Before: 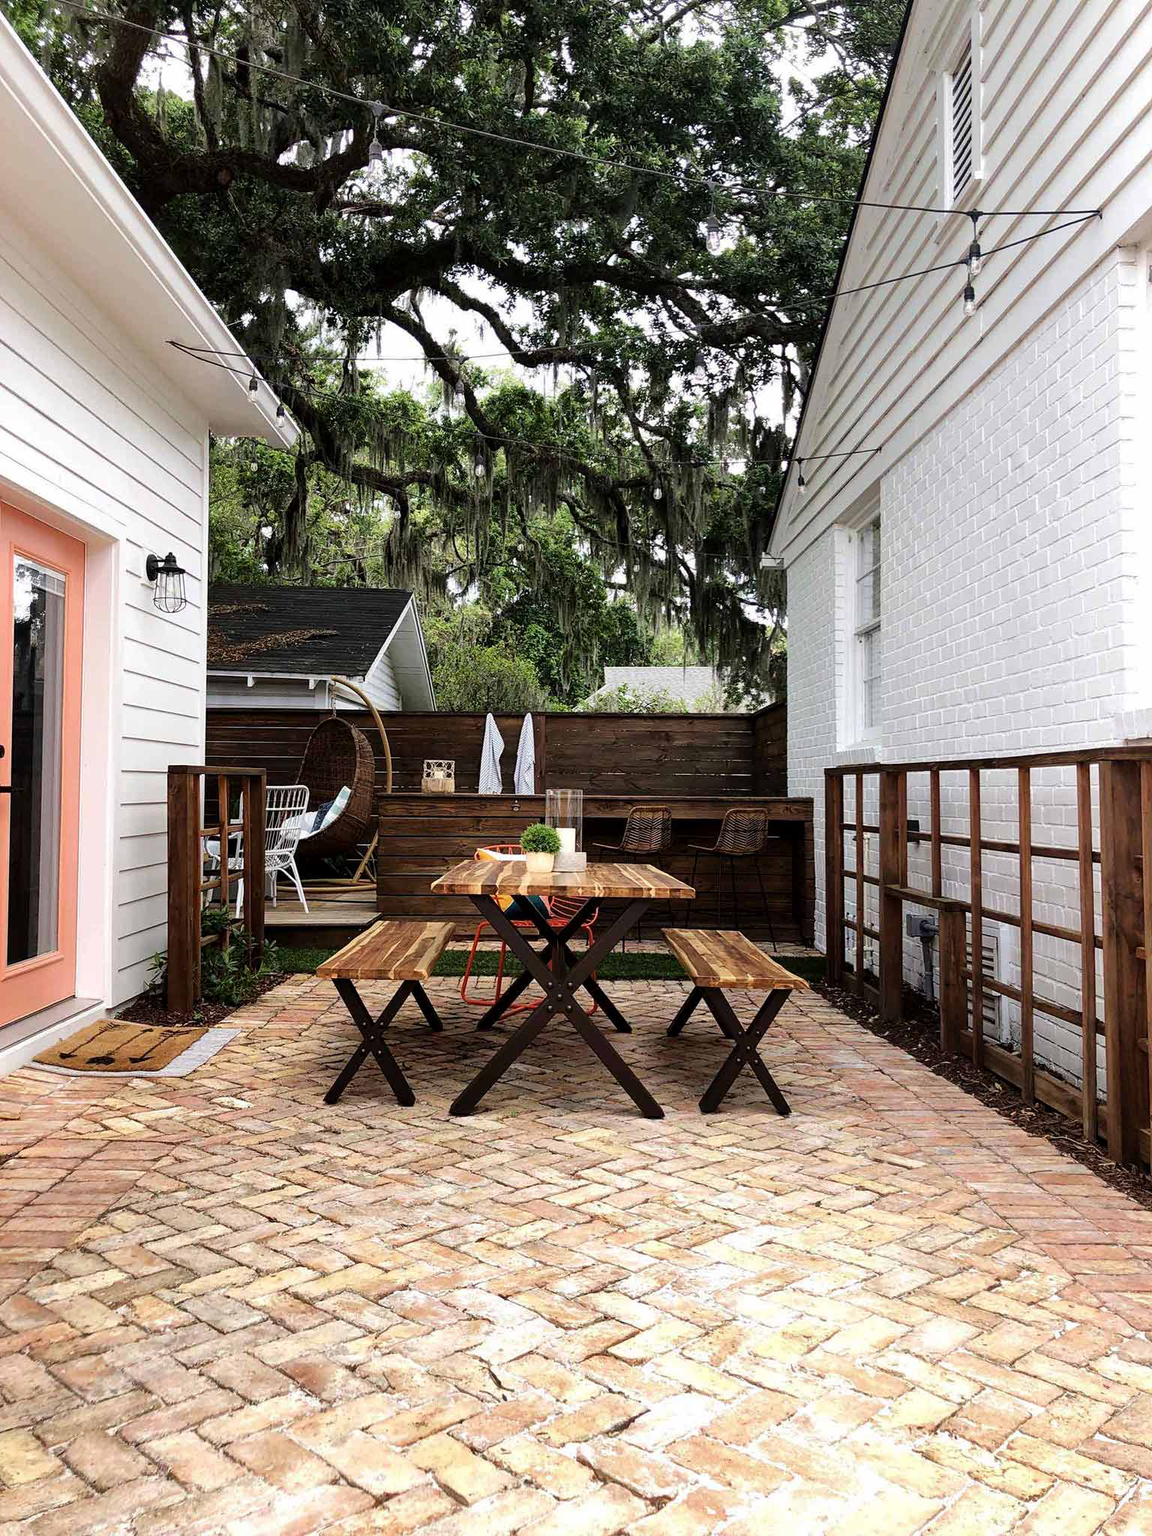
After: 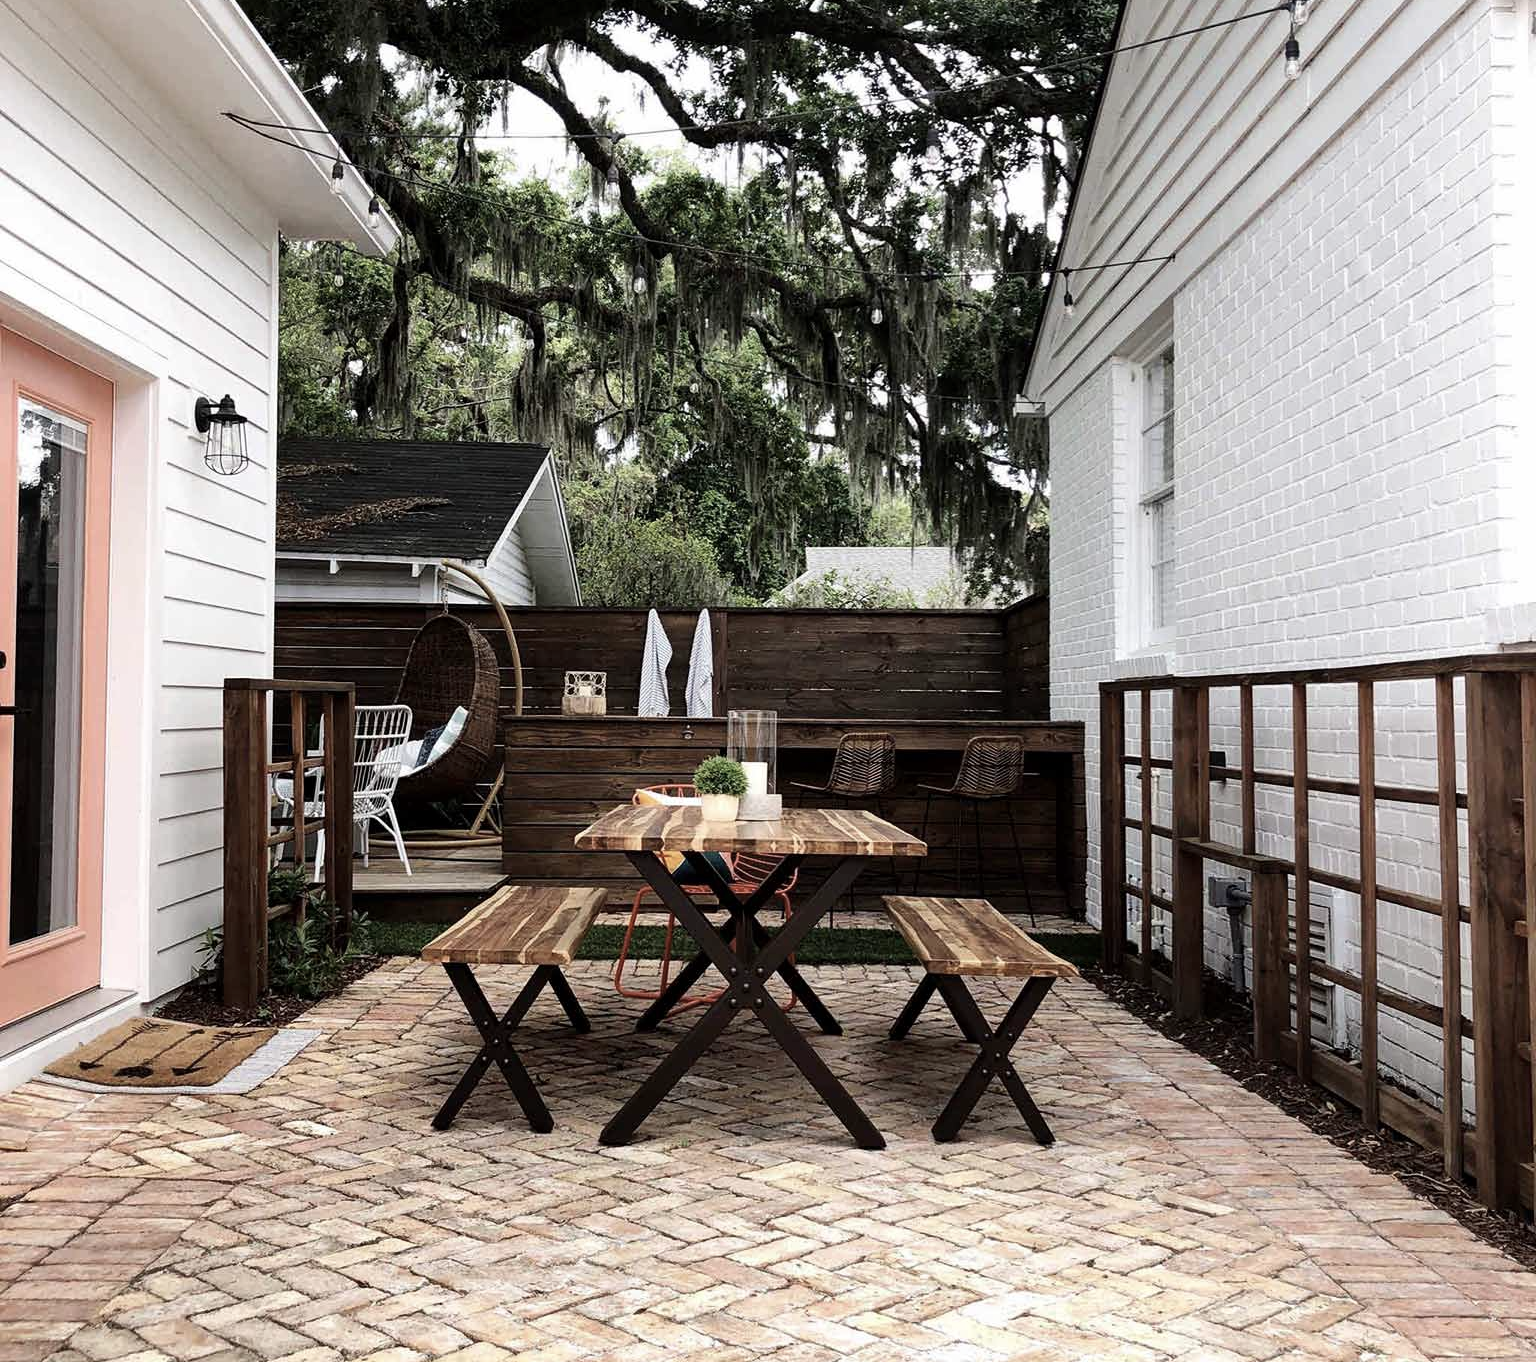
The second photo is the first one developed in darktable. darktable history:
contrast brightness saturation: contrast 0.1, saturation -0.36
crop: top 16.727%, bottom 16.727%
